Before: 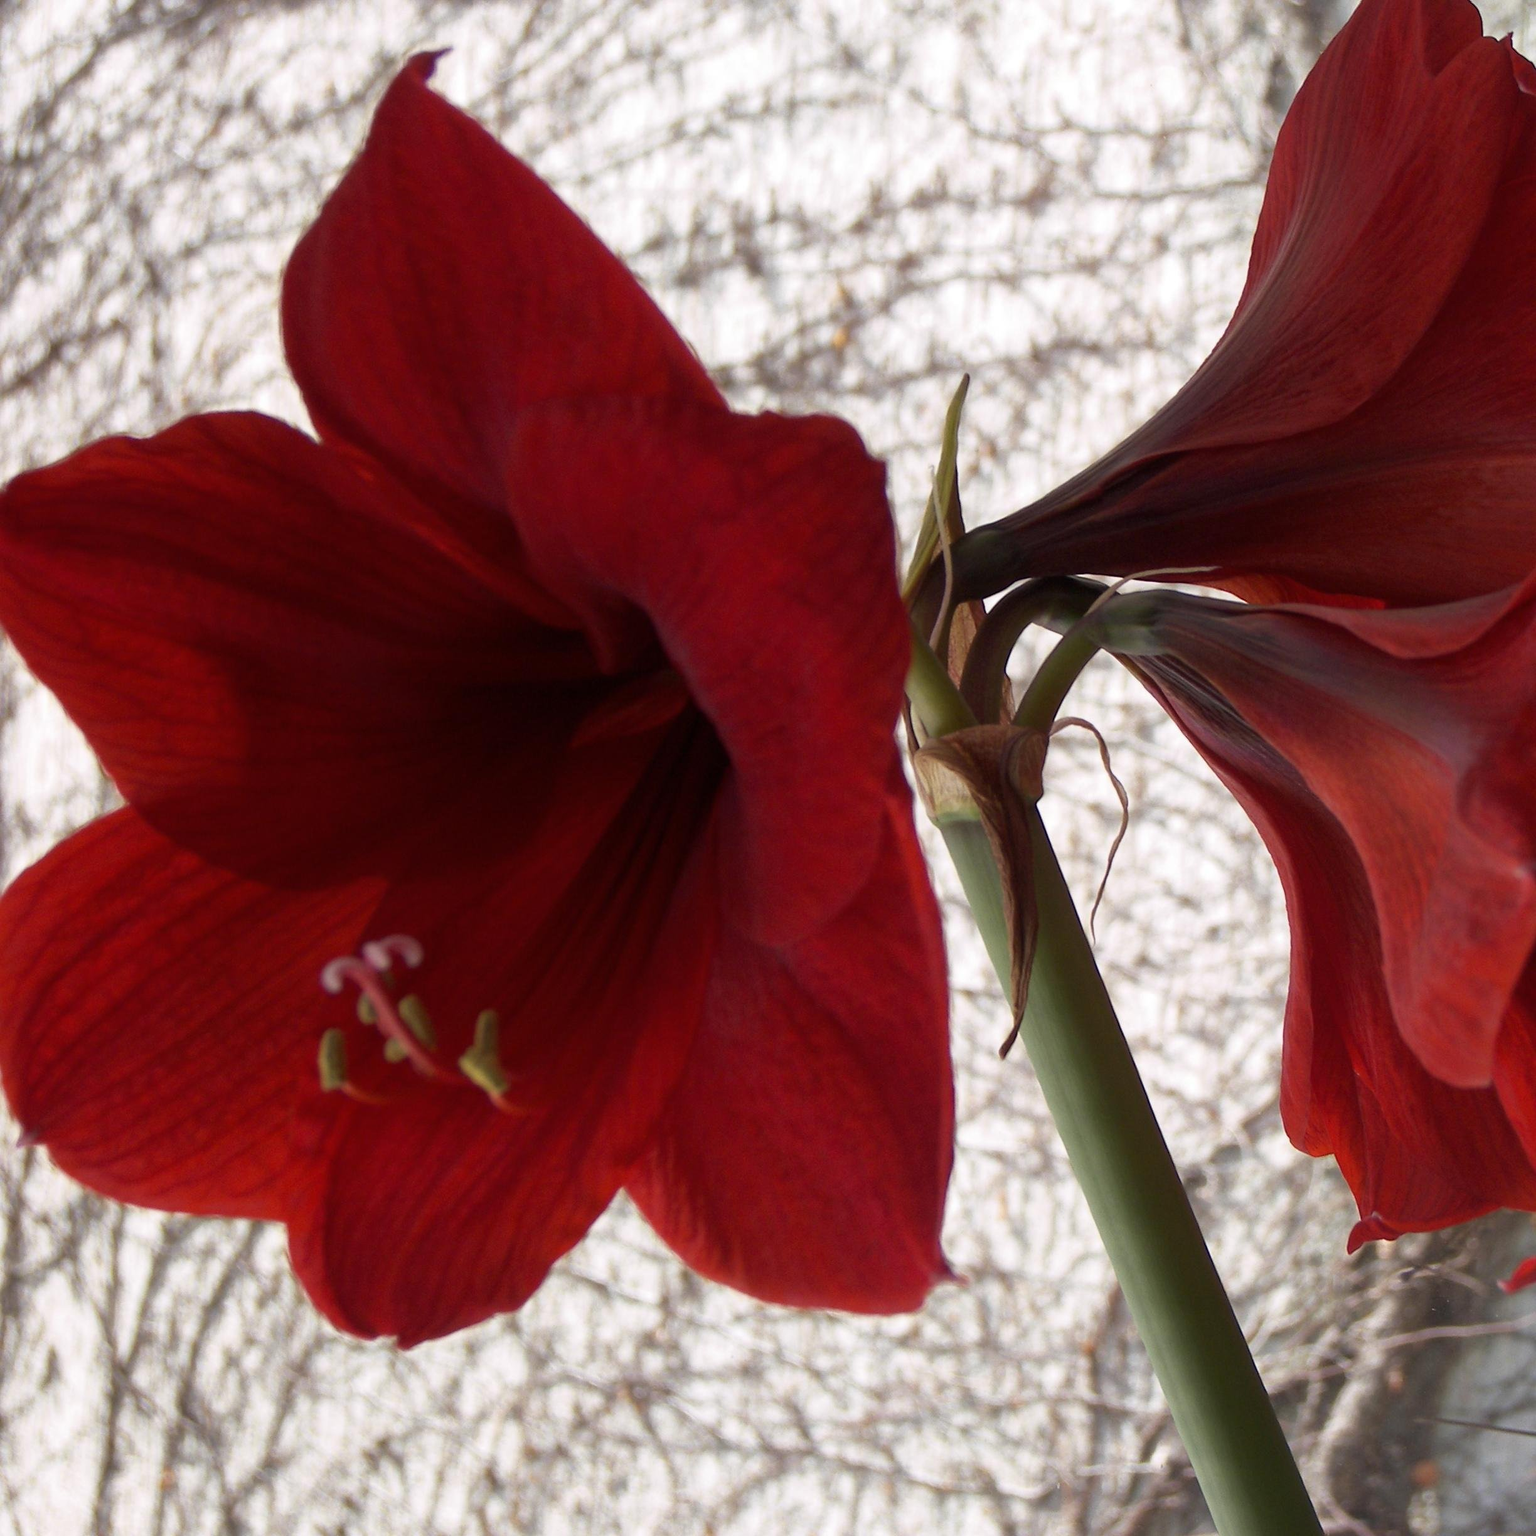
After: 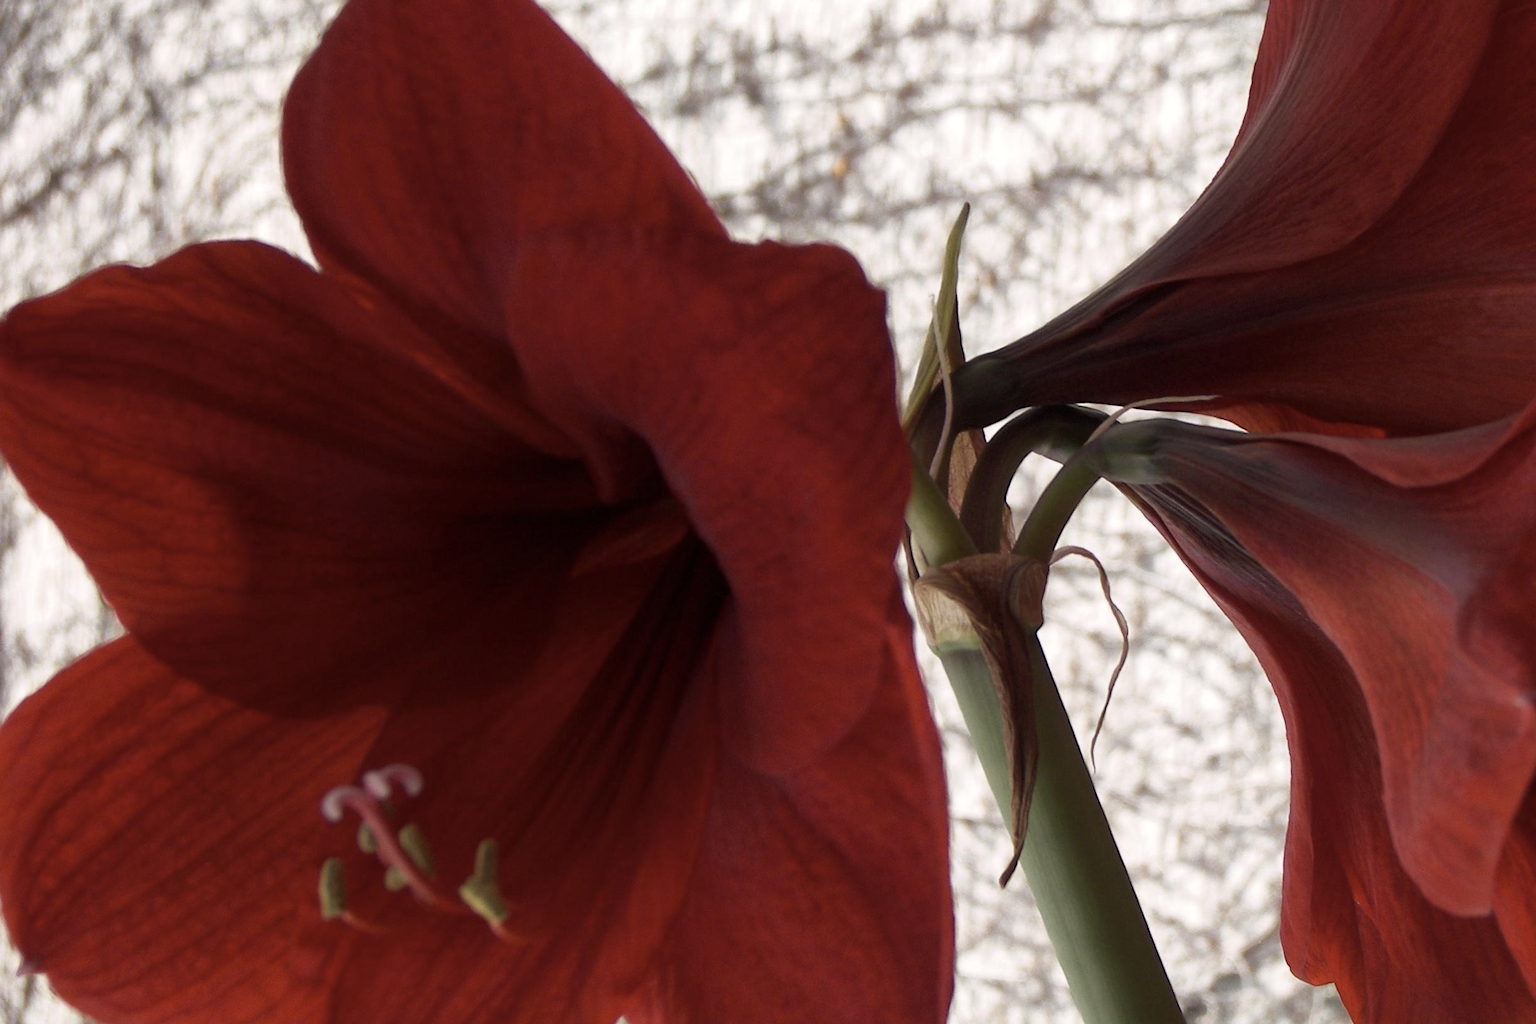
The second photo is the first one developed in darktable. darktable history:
crop: top 11.166%, bottom 22.168%
contrast brightness saturation: contrast 0.06, brightness -0.01, saturation -0.23
white balance: red 1.009, blue 0.985
